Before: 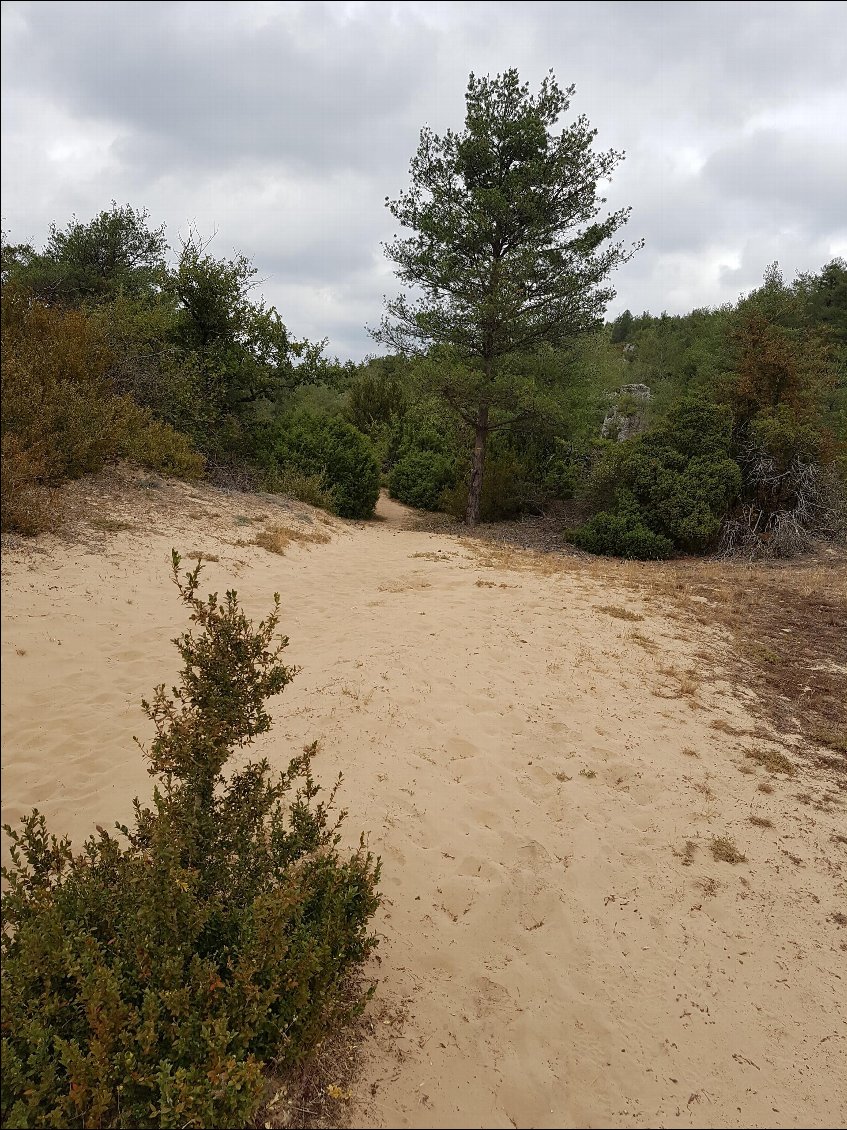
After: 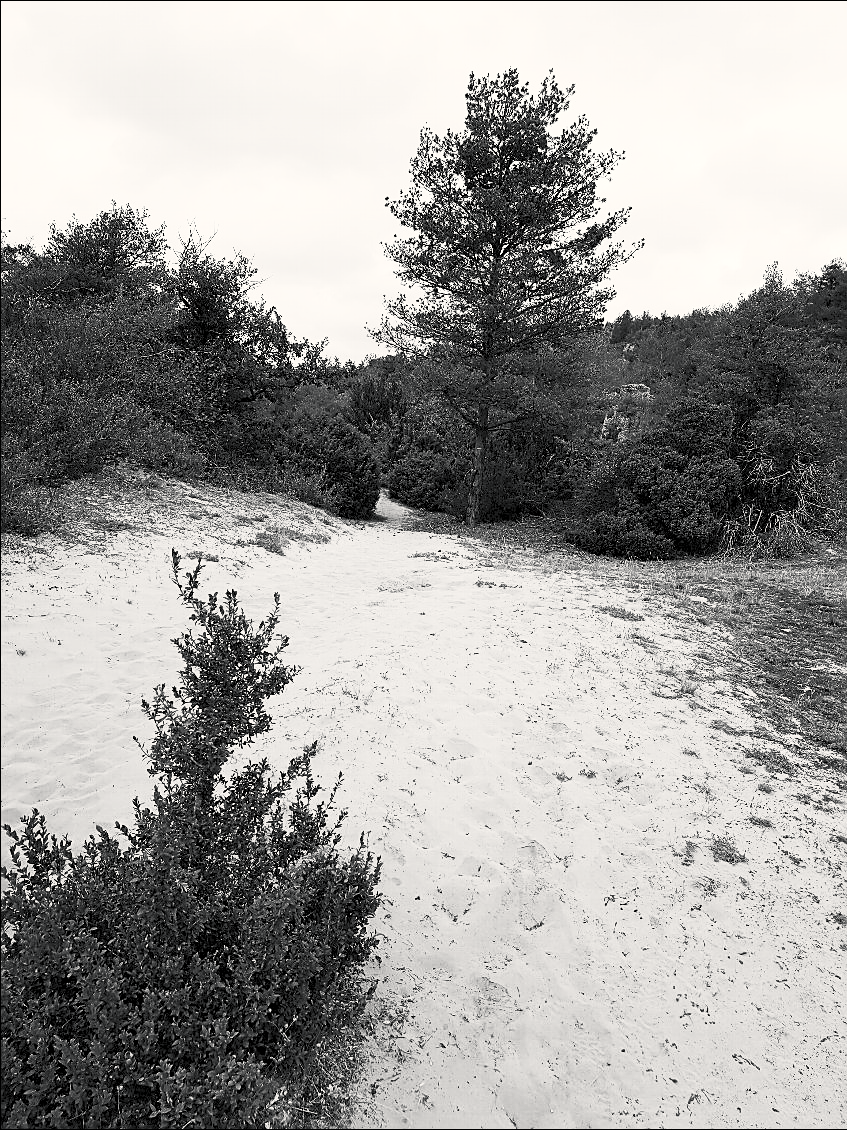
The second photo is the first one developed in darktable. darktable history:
color balance rgb: shadows lift › chroma 1%, shadows lift › hue 240.84°, highlights gain › chroma 2%, highlights gain › hue 73.2°, global offset › luminance -0.5%, perceptual saturation grading › global saturation 20%, perceptual saturation grading › highlights -25%, perceptual saturation grading › shadows 50%, global vibrance 15%
contrast brightness saturation: contrast 0.57, brightness 0.57, saturation -0.34
color calibration: output gray [0.22, 0.42, 0.37, 0], gray › normalize channels true, illuminant same as pipeline (D50), adaptation XYZ, x 0.346, y 0.359, gamut compression 0
sharpen: on, module defaults
